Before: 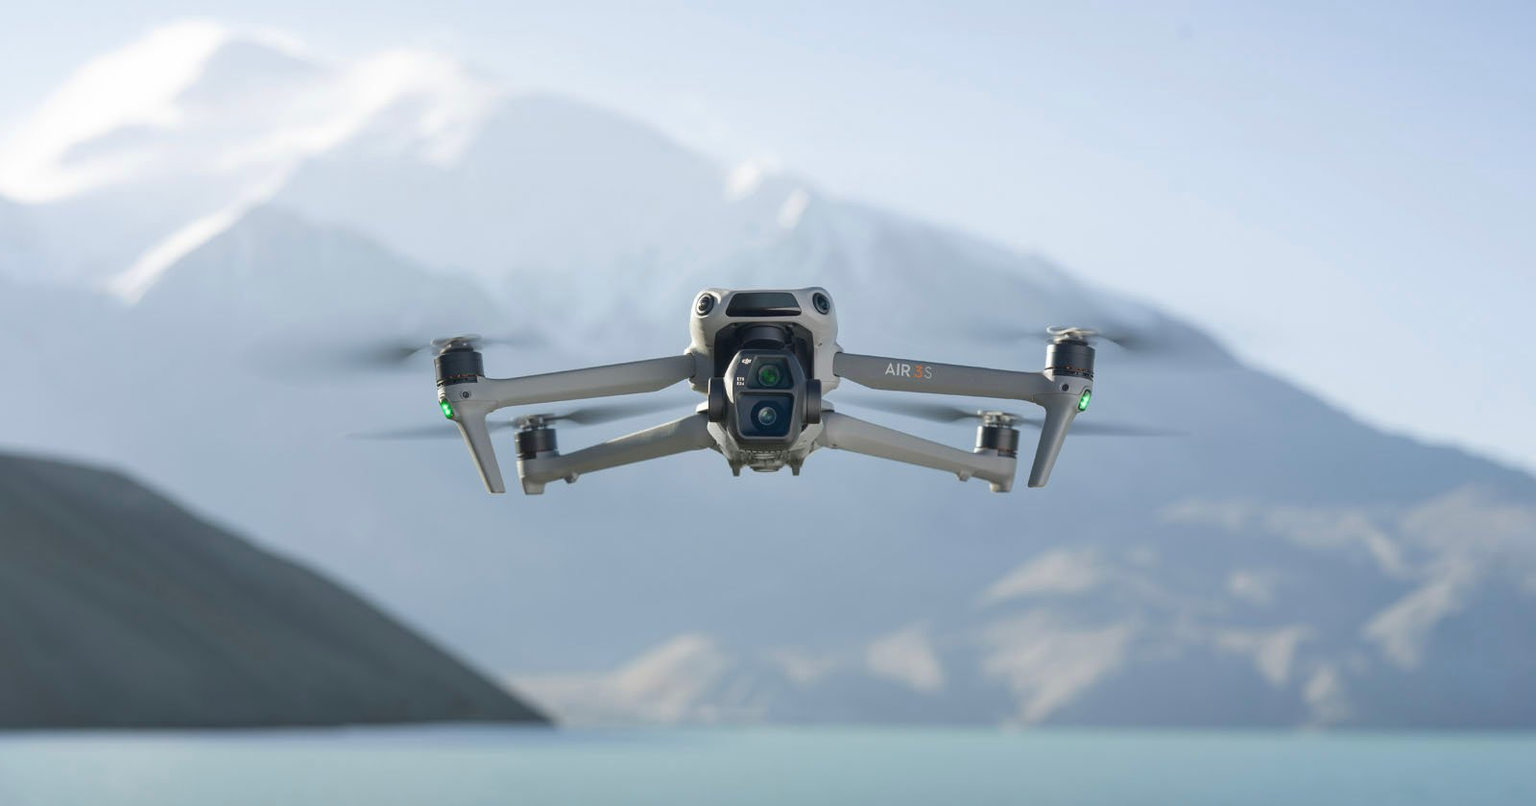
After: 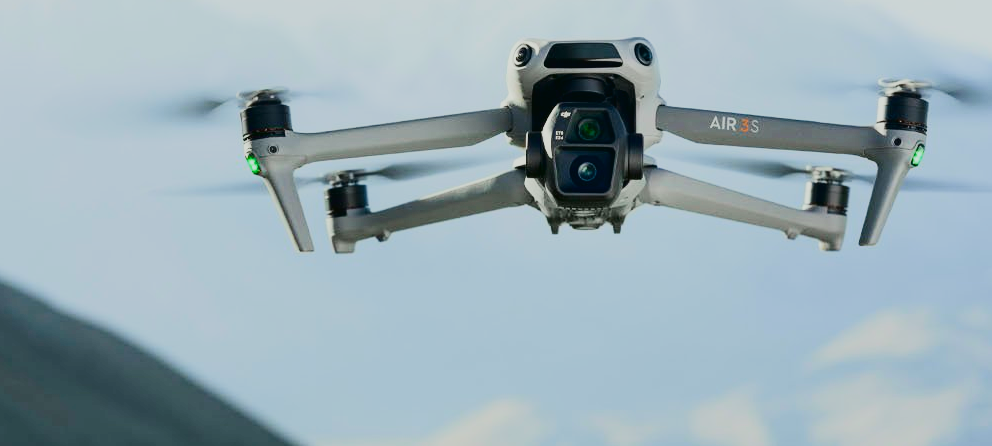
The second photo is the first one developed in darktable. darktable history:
tone curve: curves: ch0 [(0, 0.017) (0.091, 0.04) (0.296, 0.276) (0.439, 0.482) (0.64, 0.729) (0.785, 0.817) (0.995, 0.917)]; ch1 [(0, 0) (0.384, 0.365) (0.463, 0.447) (0.486, 0.474) (0.503, 0.497) (0.526, 0.52) (0.555, 0.564) (0.578, 0.589) (0.638, 0.66) (0.766, 0.773) (1, 1)]; ch2 [(0, 0) (0.374, 0.344) (0.446, 0.443) (0.501, 0.509) (0.528, 0.522) (0.569, 0.593) (0.61, 0.646) (0.666, 0.688) (1, 1)], color space Lab, independent channels, preserve colors none
crop: left 13.312%, top 31.28%, right 24.627%, bottom 15.582%
sigmoid: on, module defaults
